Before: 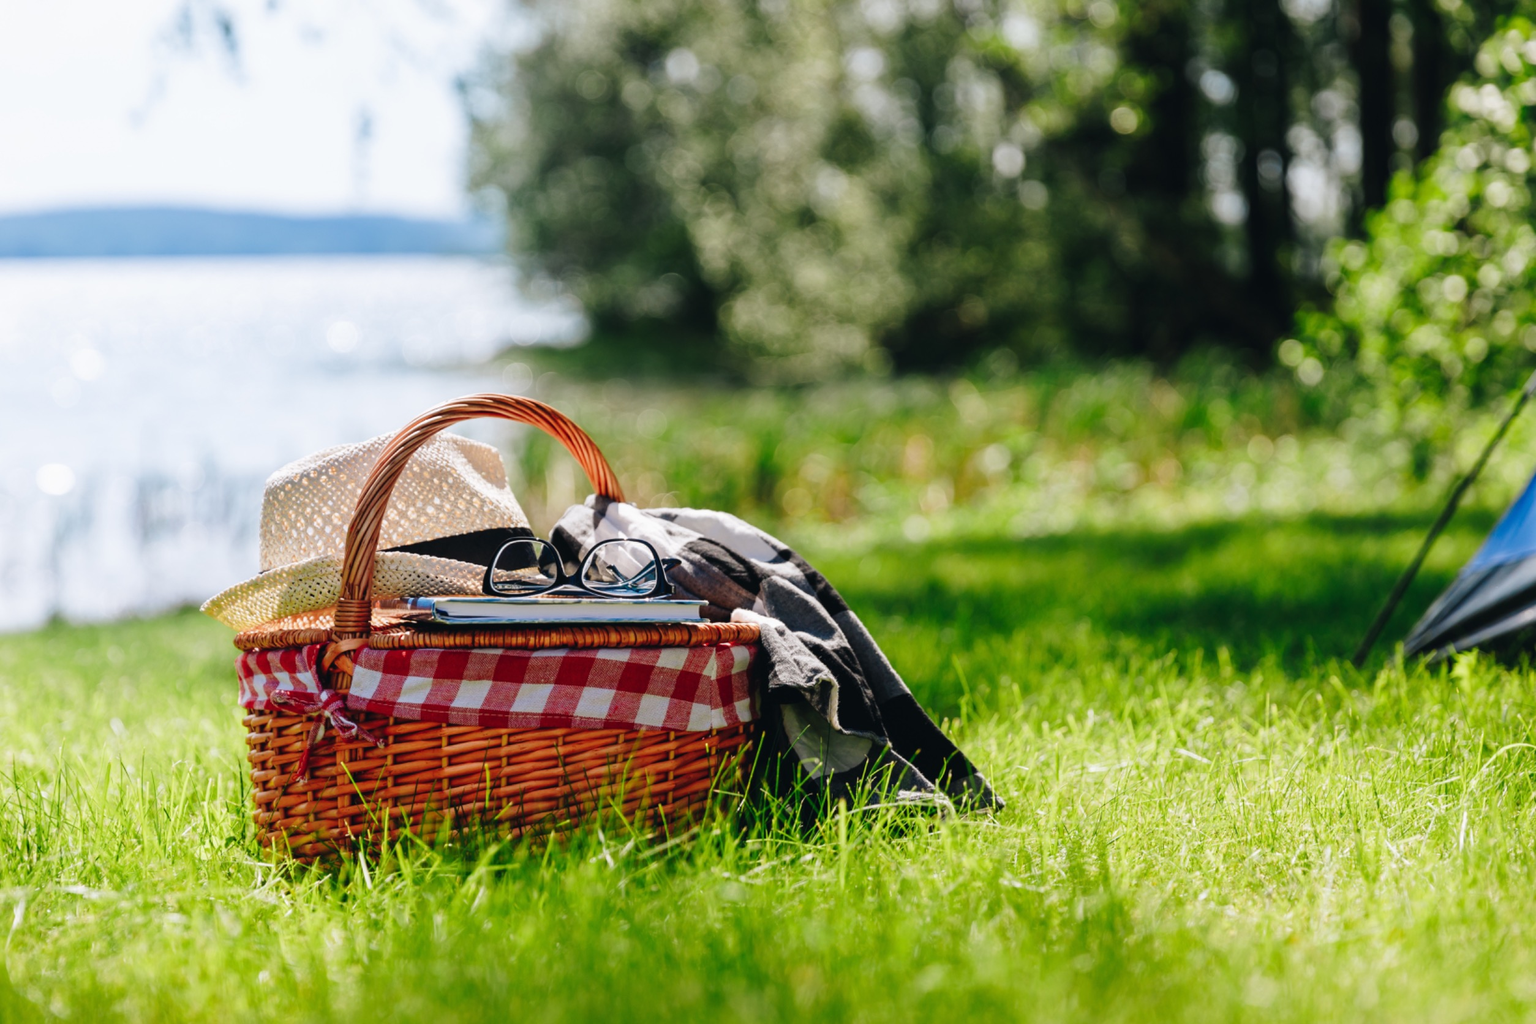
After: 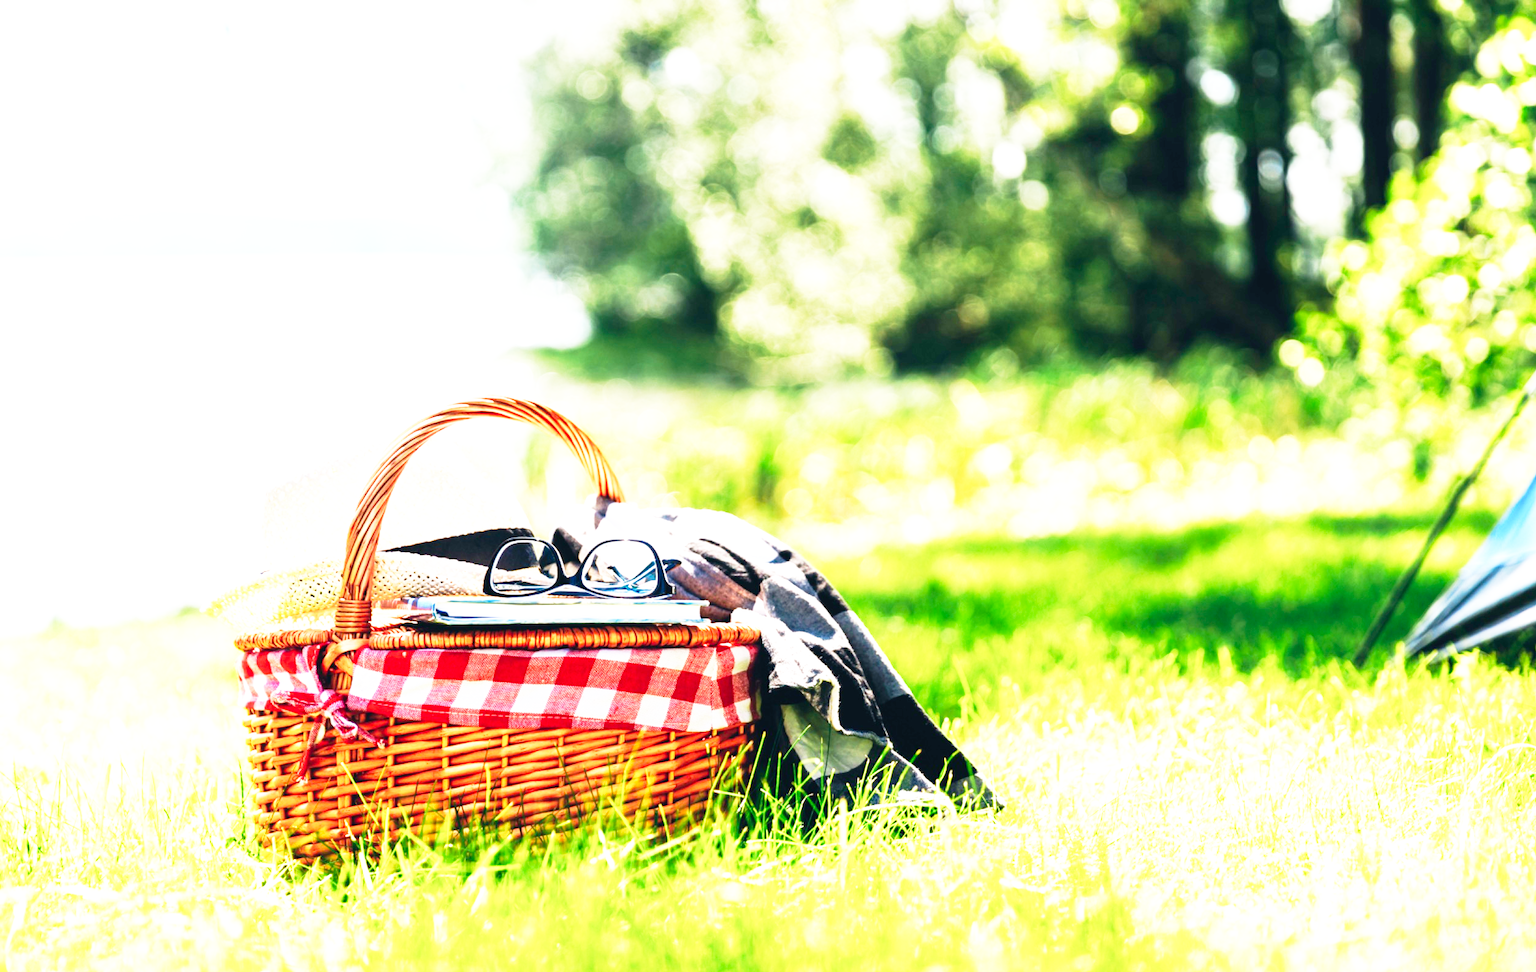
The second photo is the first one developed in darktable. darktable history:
base curve: curves: ch0 [(0, 0) (0.012, 0.01) (0.073, 0.168) (0.31, 0.711) (0.645, 0.957) (1, 1)], preserve colors none
exposure: black level correction 0, exposure 1.407 EV, compensate highlight preservation false
velvia: on, module defaults
crop and rotate: top 0.011%, bottom 5.02%
